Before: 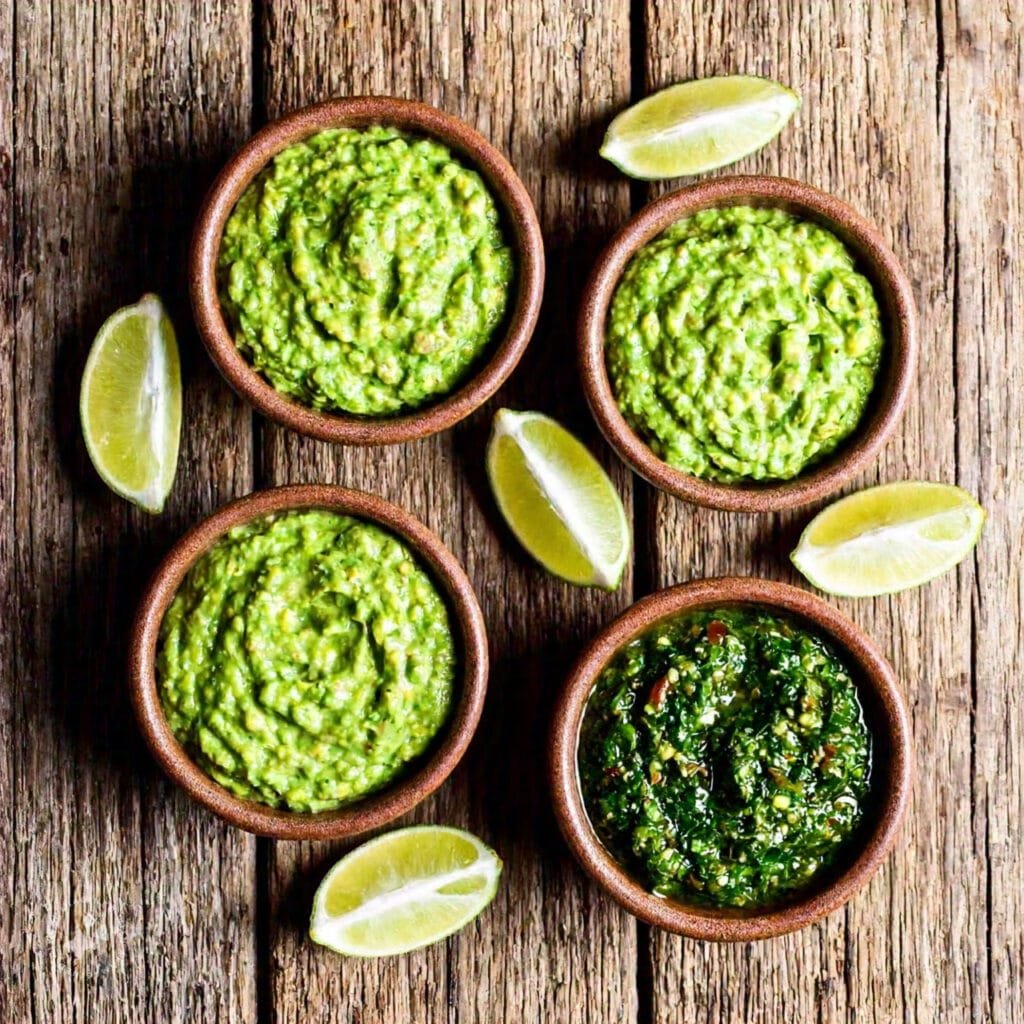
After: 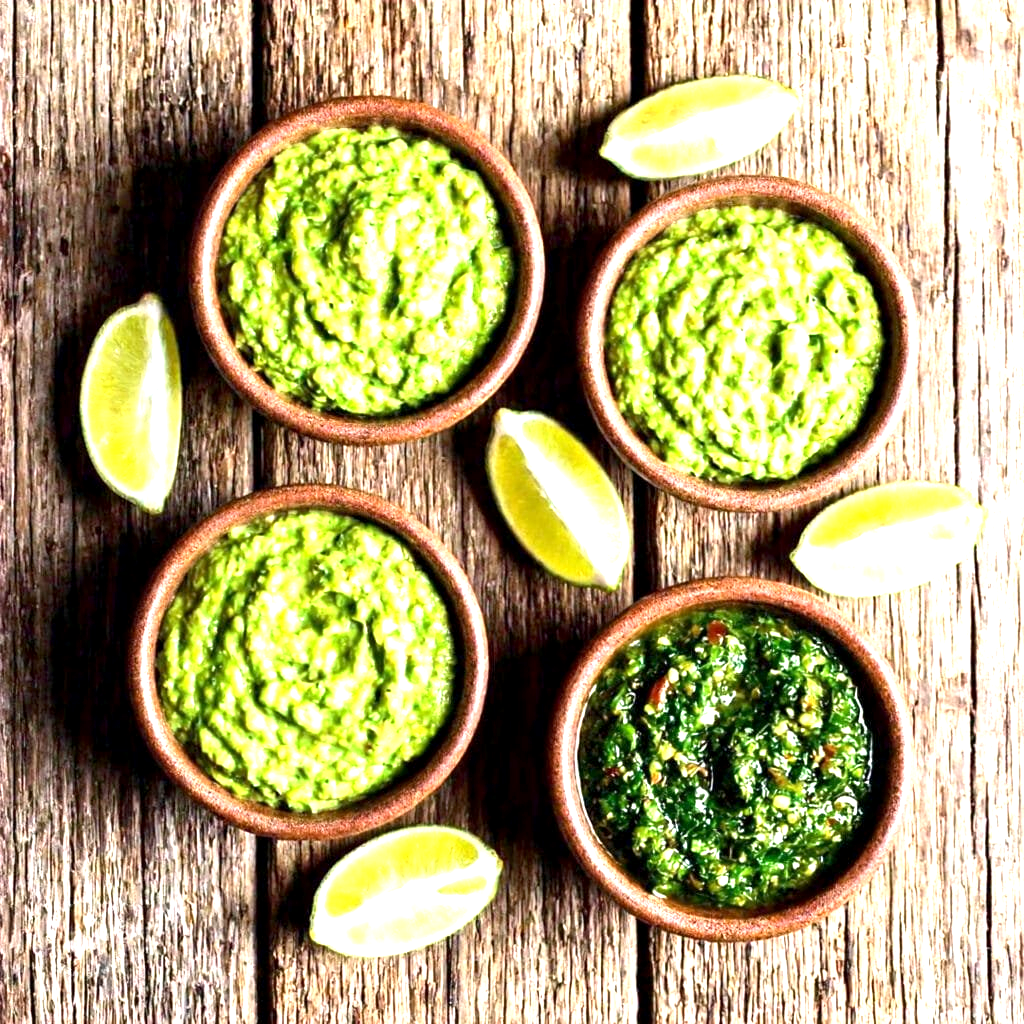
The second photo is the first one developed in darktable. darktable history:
white balance: red 1, blue 1
exposure: black level correction 0.001, exposure 1.116 EV, compensate highlight preservation false
